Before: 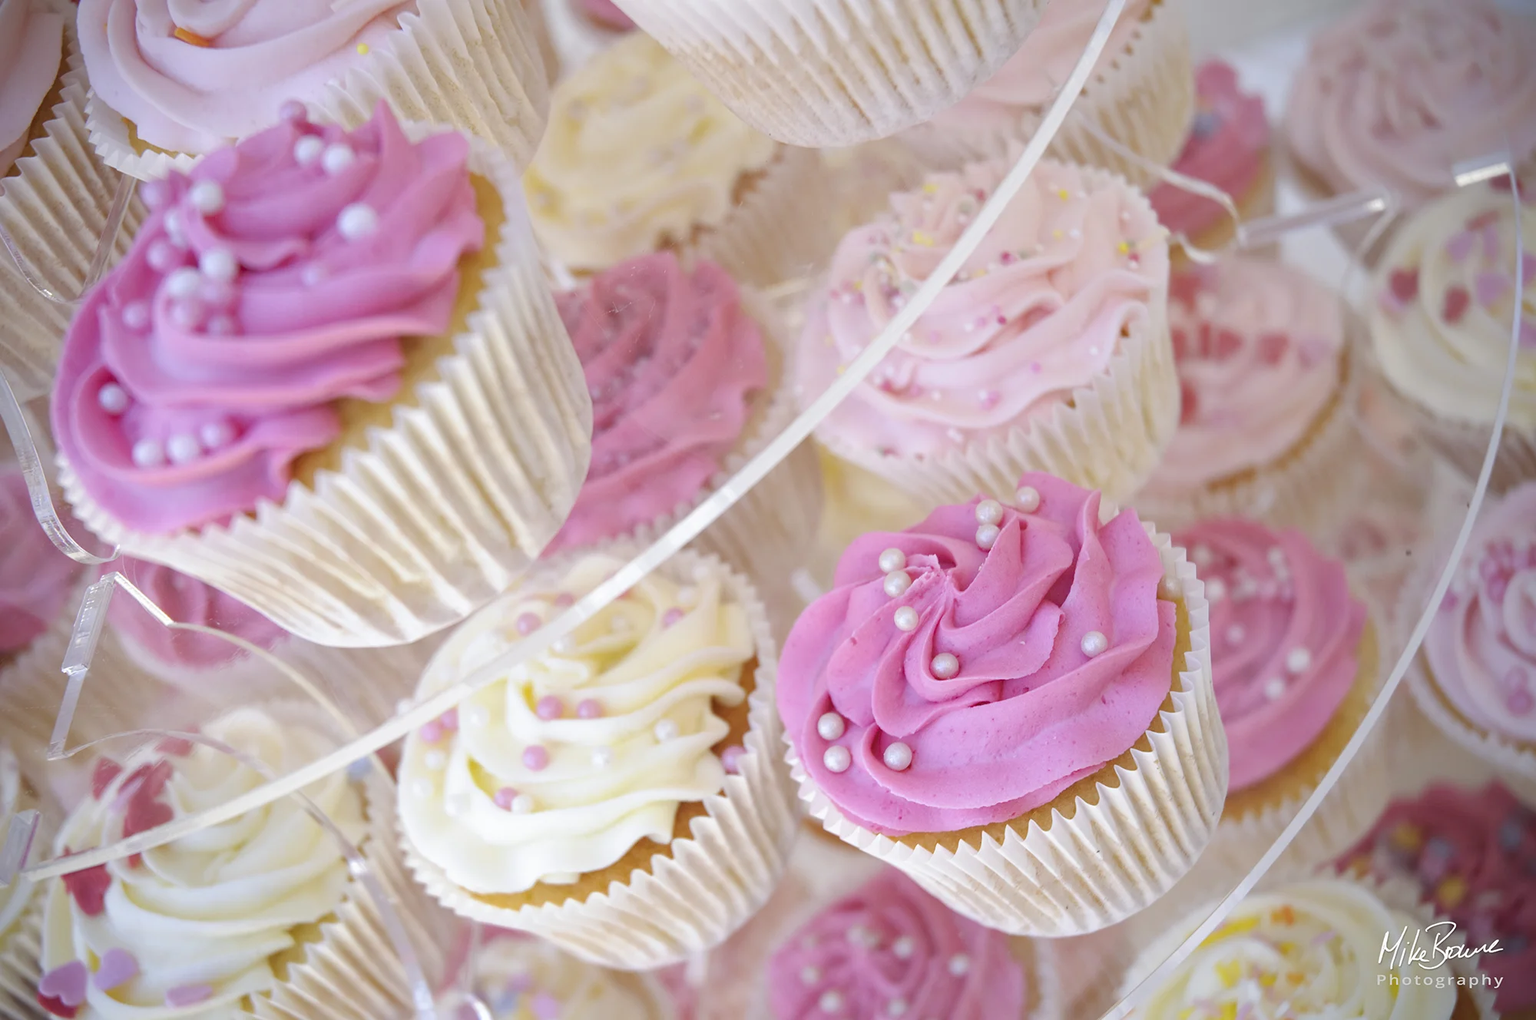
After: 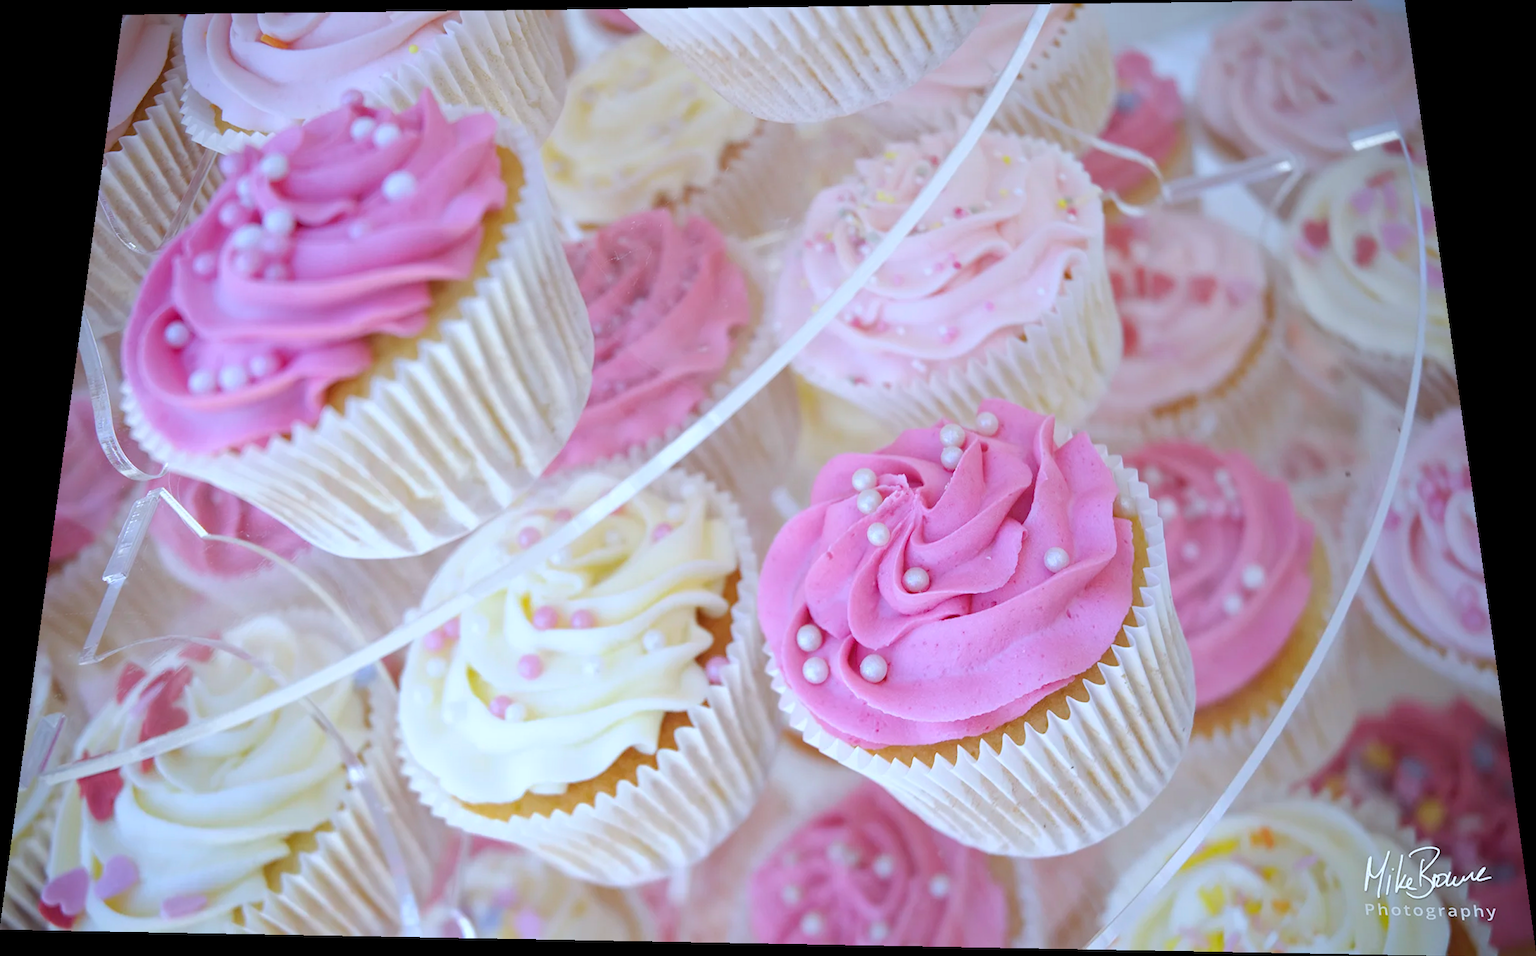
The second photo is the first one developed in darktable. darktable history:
white balance: red 0.931, blue 1.11
rotate and perspective: rotation 0.128°, lens shift (vertical) -0.181, lens shift (horizontal) -0.044, shear 0.001, automatic cropping off
